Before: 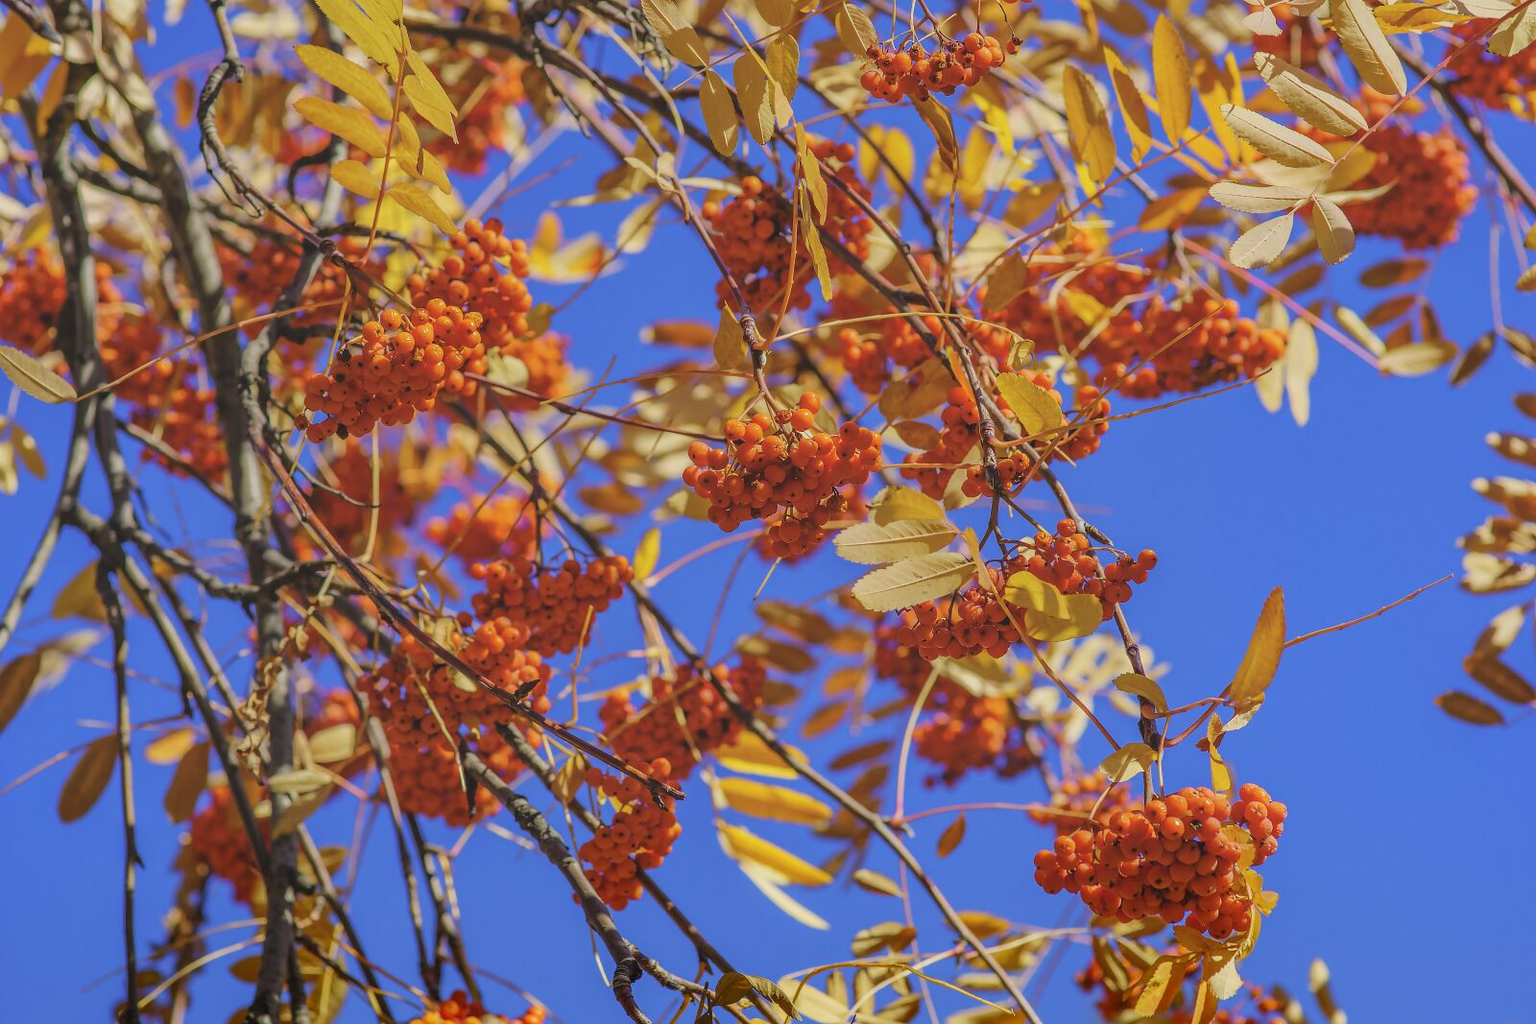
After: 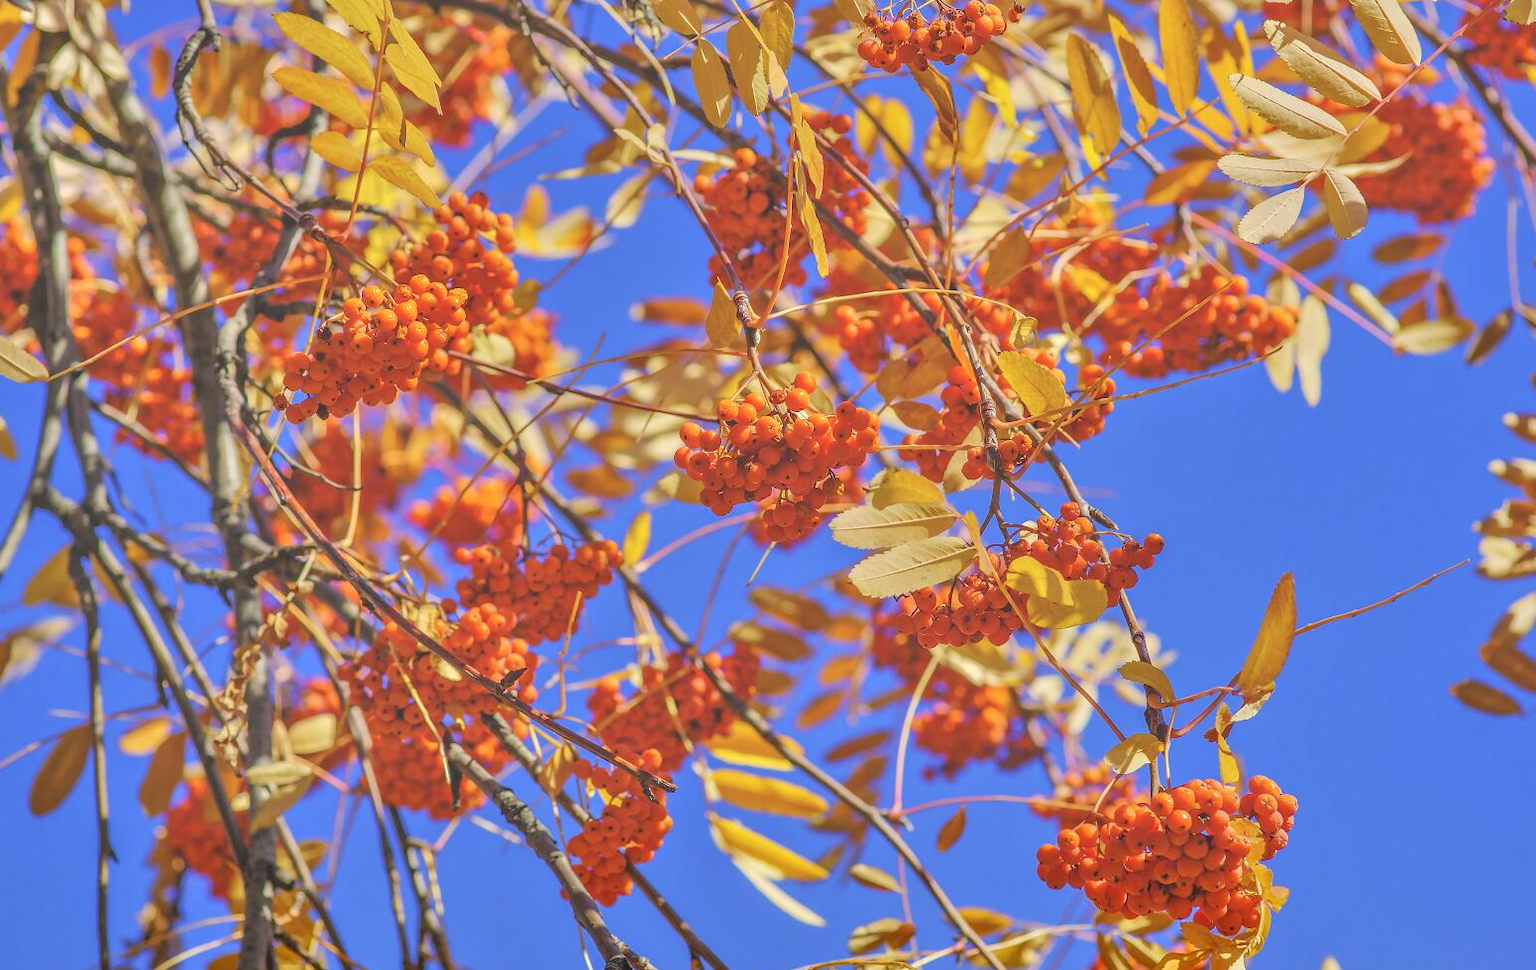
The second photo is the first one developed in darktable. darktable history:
crop: left 1.964%, top 3.251%, right 1.122%, bottom 4.933%
tone equalizer: -7 EV 0.15 EV, -6 EV 0.6 EV, -5 EV 1.15 EV, -4 EV 1.33 EV, -3 EV 1.15 EV, -2 EV 0.6 EV, -1 EV 0.15 EV, mask exposure compensation -0.5 EV
